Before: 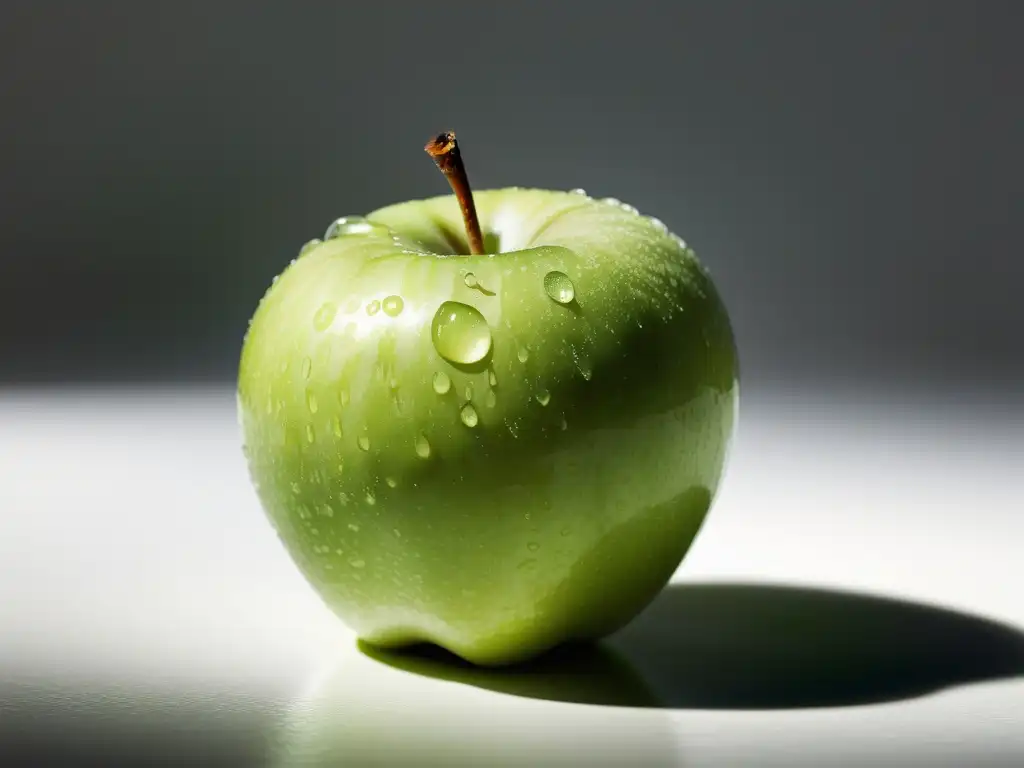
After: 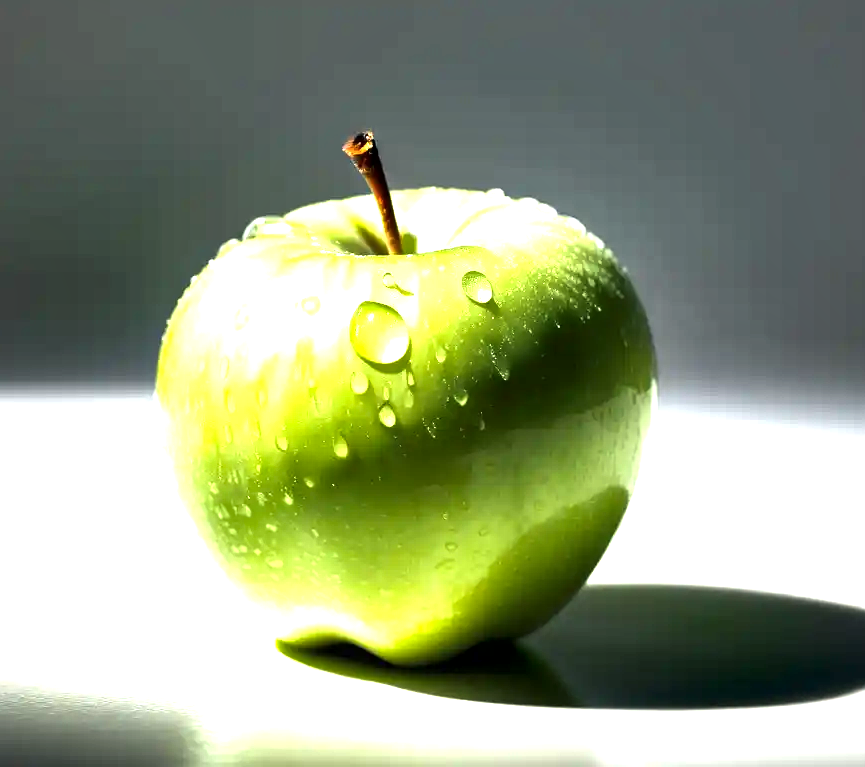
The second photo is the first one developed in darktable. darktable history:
local contrast: mode bilateral grid, contrast 25, coarseness 59, detail 151%, midtone range 0.2
exposure: black level correction 0, exposure 1 EV, compensate highlight preservation false
color balance rgb: shadows lift › chroma 2.045%, shadows lift › hue 216.12°, linear chroma grading › global chroma 5.543%, perceptual saturation grading › global saturation -0.016%, perceptual brilliance grading › highlights 15.403%, perceptual brilliance grading › shadows -14.588%
crop: left 8.063%, right 7.404%
